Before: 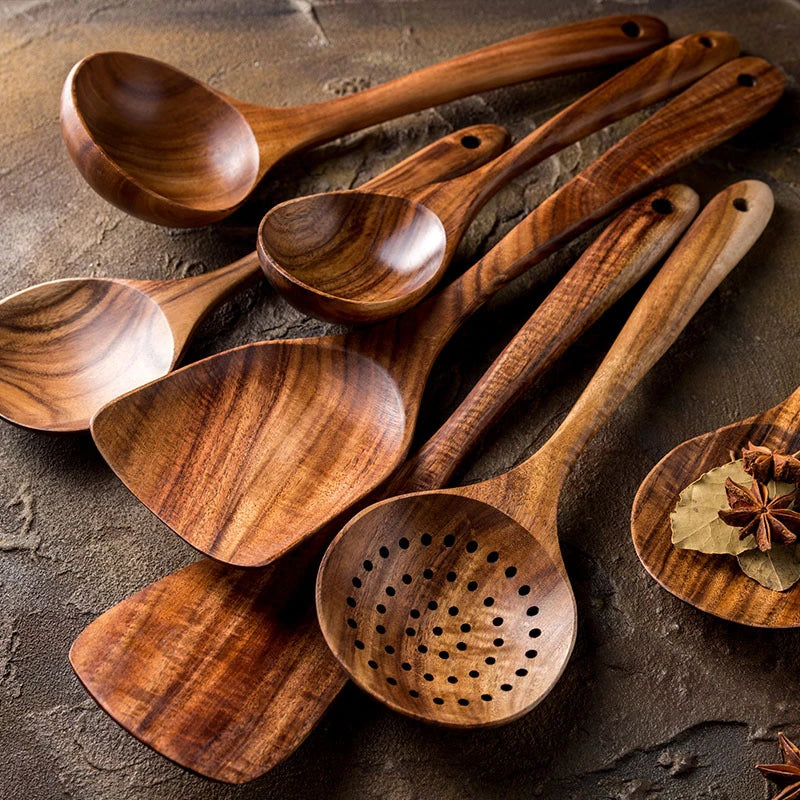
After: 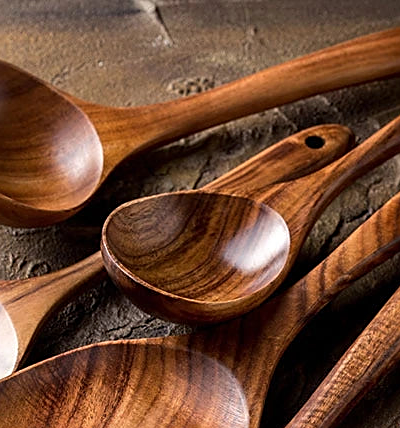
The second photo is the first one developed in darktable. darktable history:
crop: left 19.556%, right 30.401%, bottom 46.458%
sharpen: on, module defaults
